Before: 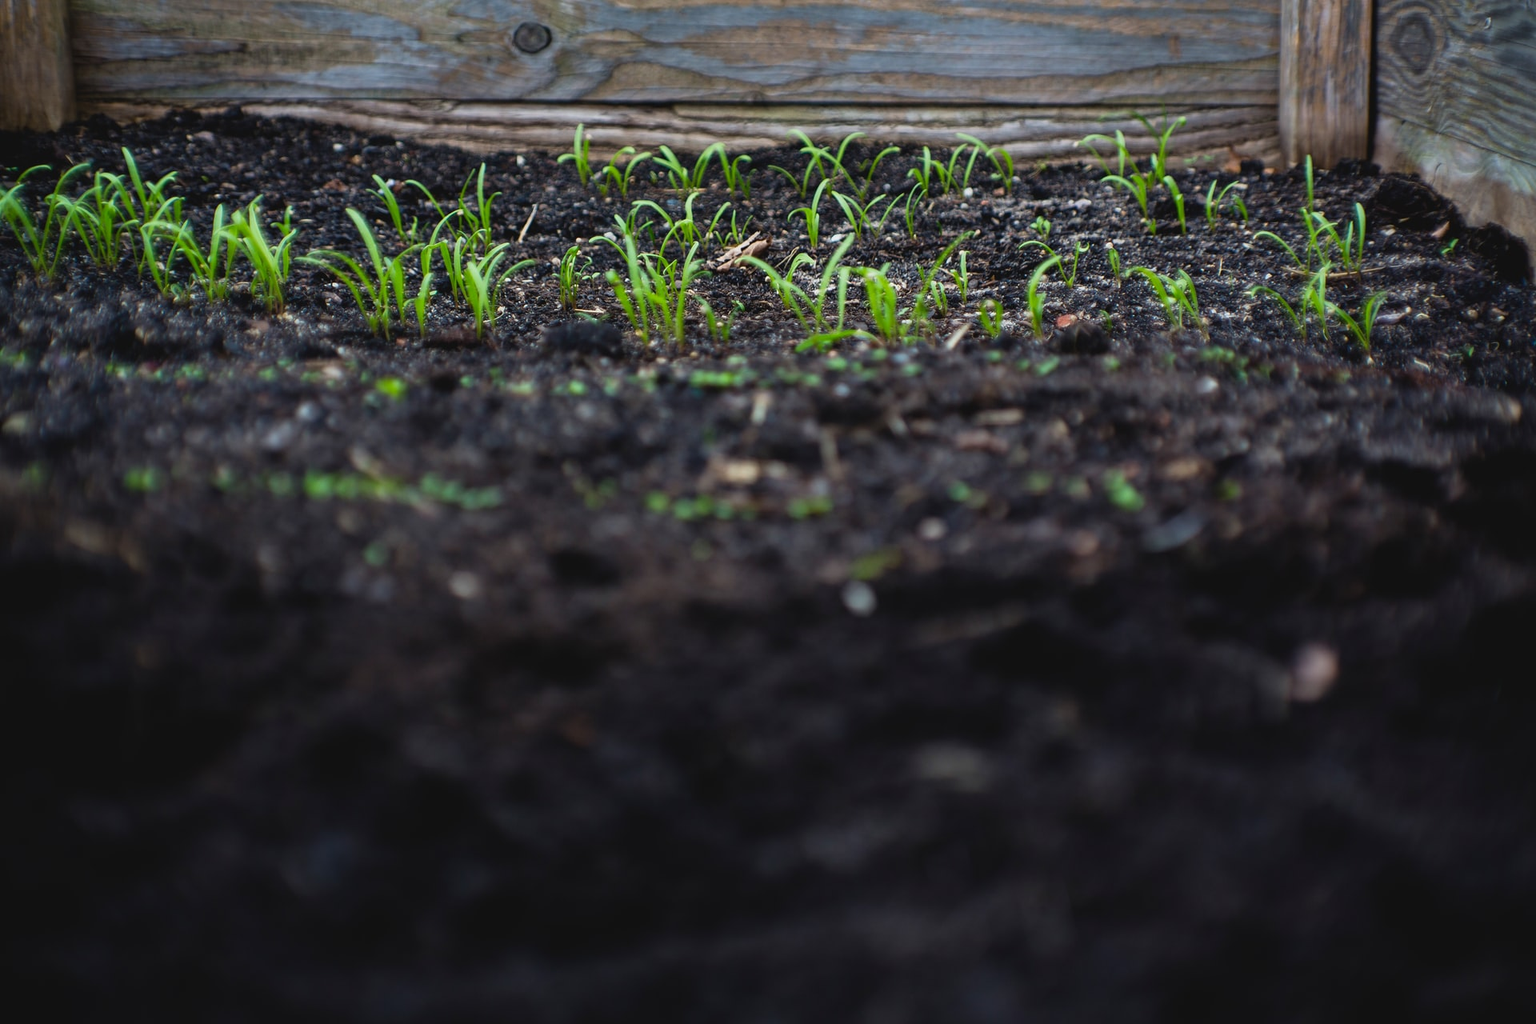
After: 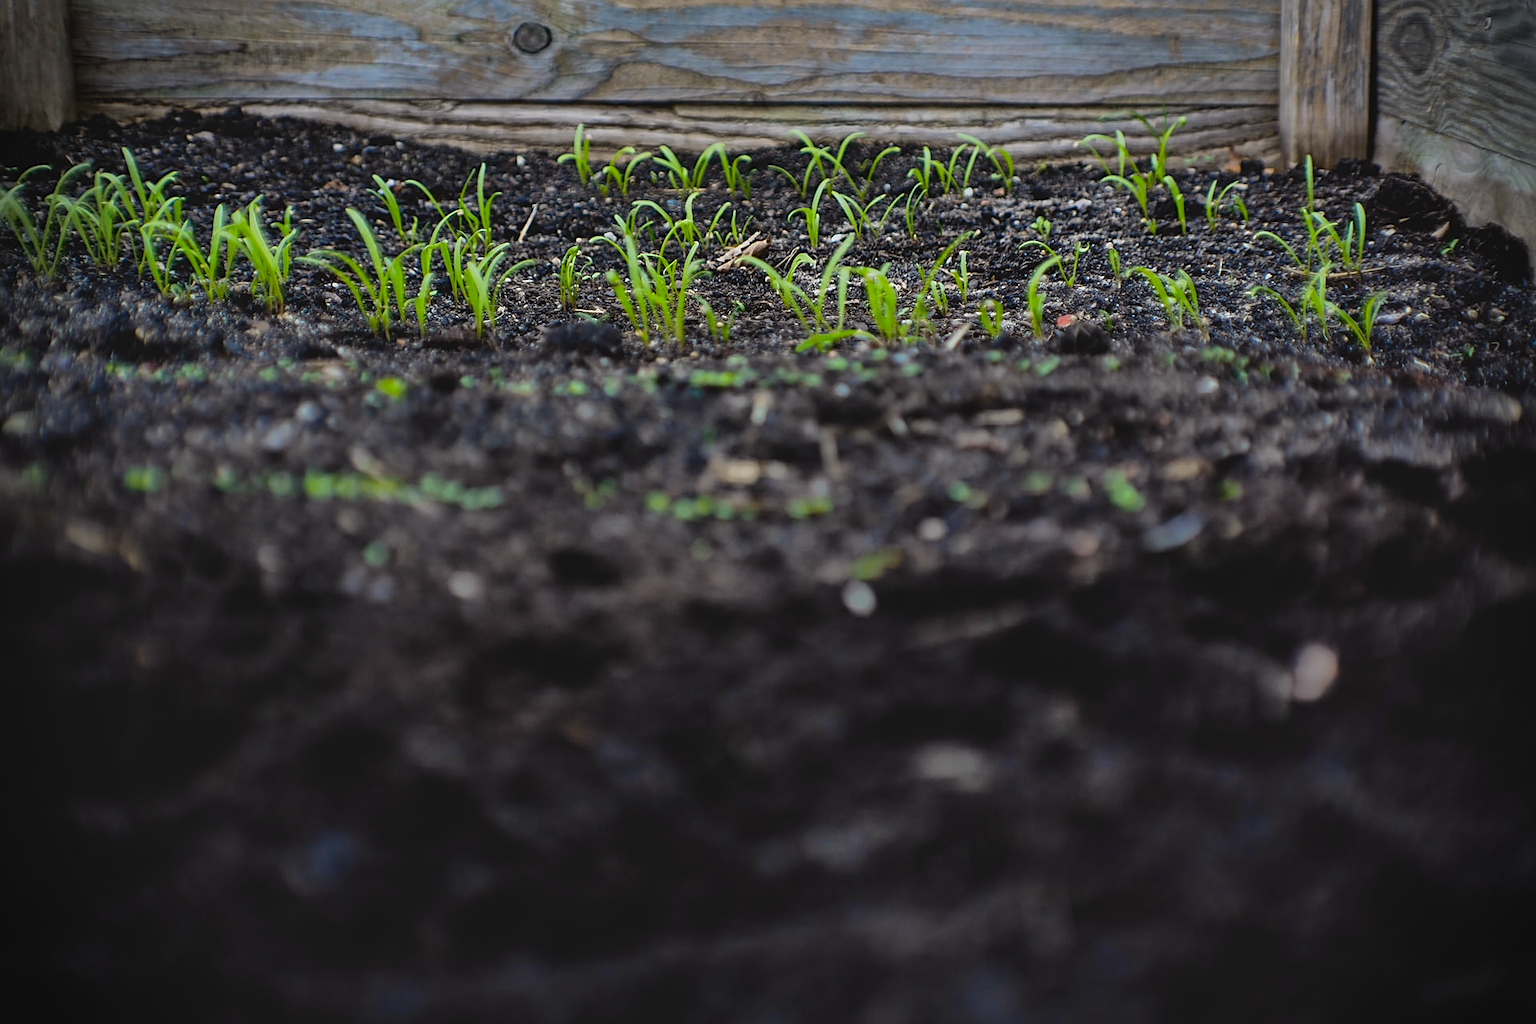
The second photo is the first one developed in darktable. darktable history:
sharpen: on, module defaults
vignetting: fall-off start 88.03%, fall-off radius 24.9%
tone curve: curves: ch0 [(0, 0.021) (0.049, 0.044) (0.157, 0.131) (0.365, 0.359) (0.499, 0.517) (0.675, 0.667) (0.856, 0.83) (1, 0.969)]; ch1 [(0, 0) (0.302, 0.309) (0.433, 0.443) (0.472, 0.47) (0.502, 0.503) (0.527, 0.516) (0.564, 0.557) (0.614, 0.645) (0.677, 0.722) (0.859, 0.889) (1, 1)]; ch2 [(0, 0) (0.33, 0.301) (0.447, 0.44) (0.487, 0.496) (0.502, 0.501) (0.535, 0.537) (0.565, 0.558) (0.608, 0.624) (1, 1)], color space Lab, independent channels, preserve colors none
shadows and highlights: on, module defaults
